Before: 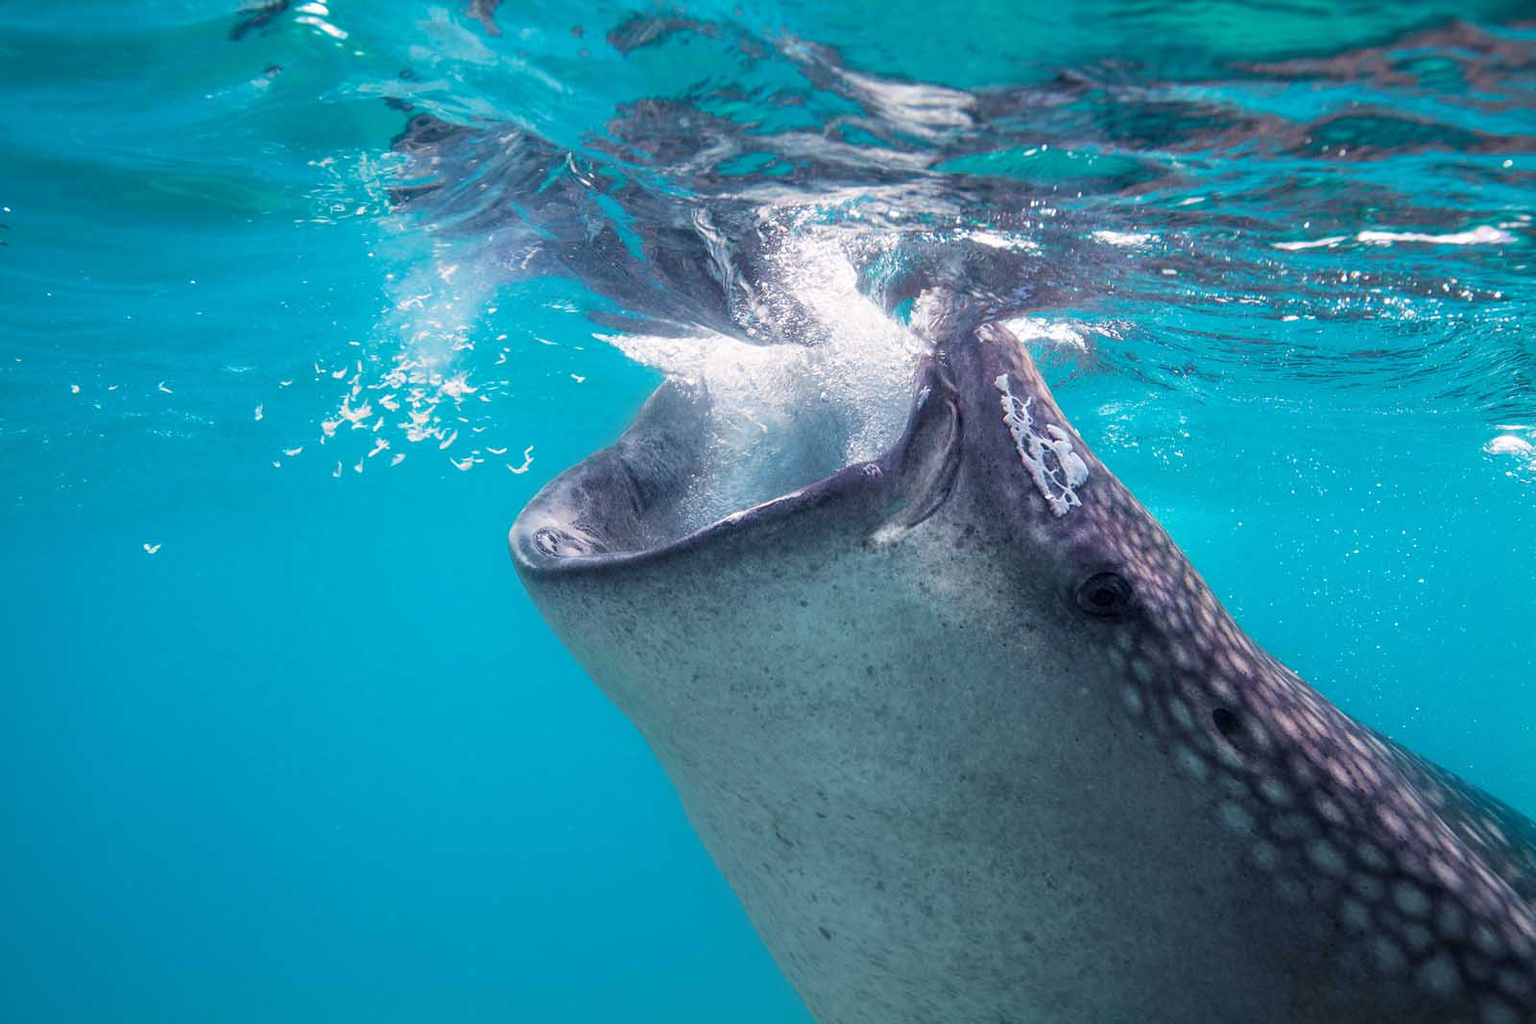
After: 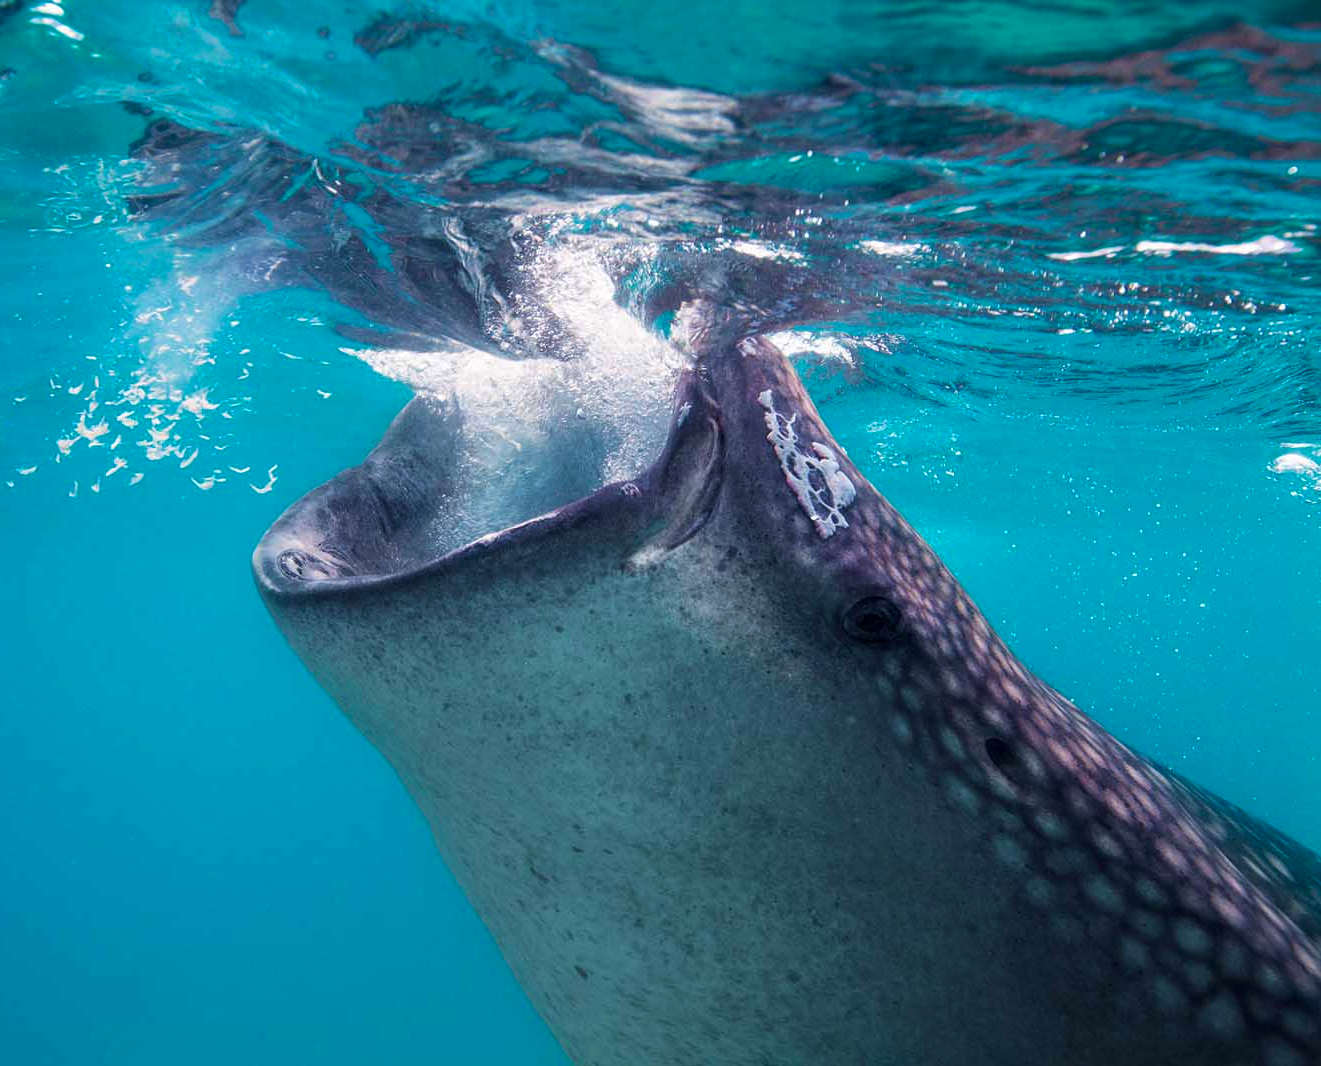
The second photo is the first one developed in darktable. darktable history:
crop: left 17.418%, bottom 0.026%
contrast brightness saturation: brightness -0.09
velvia: on, module defaults
